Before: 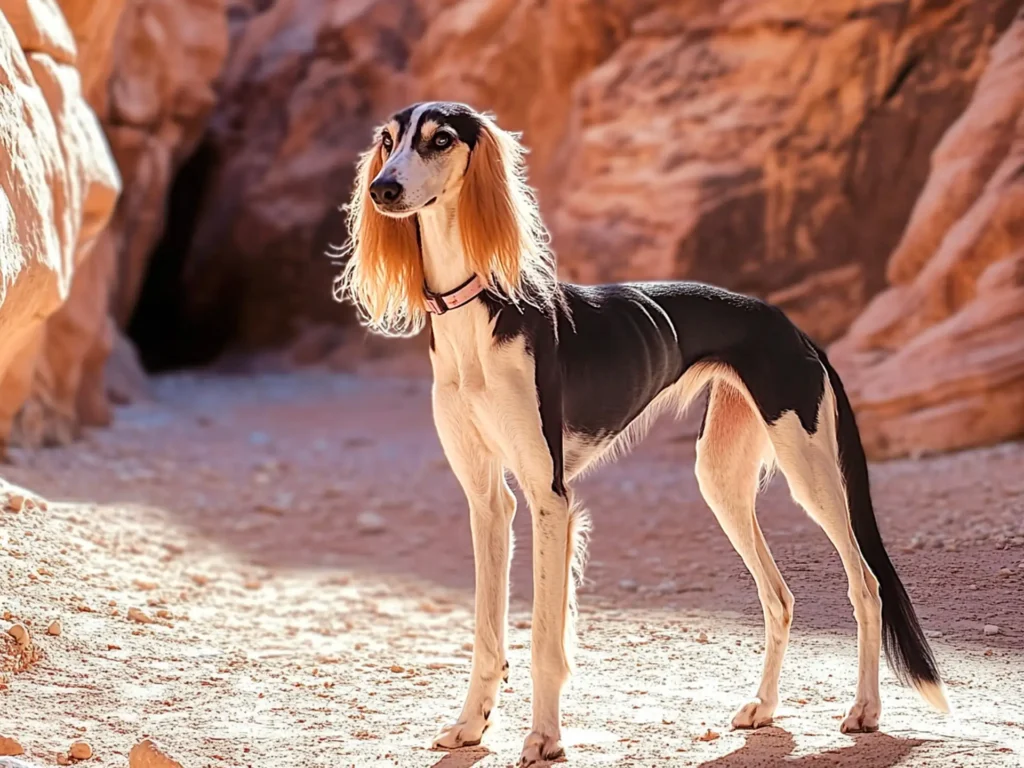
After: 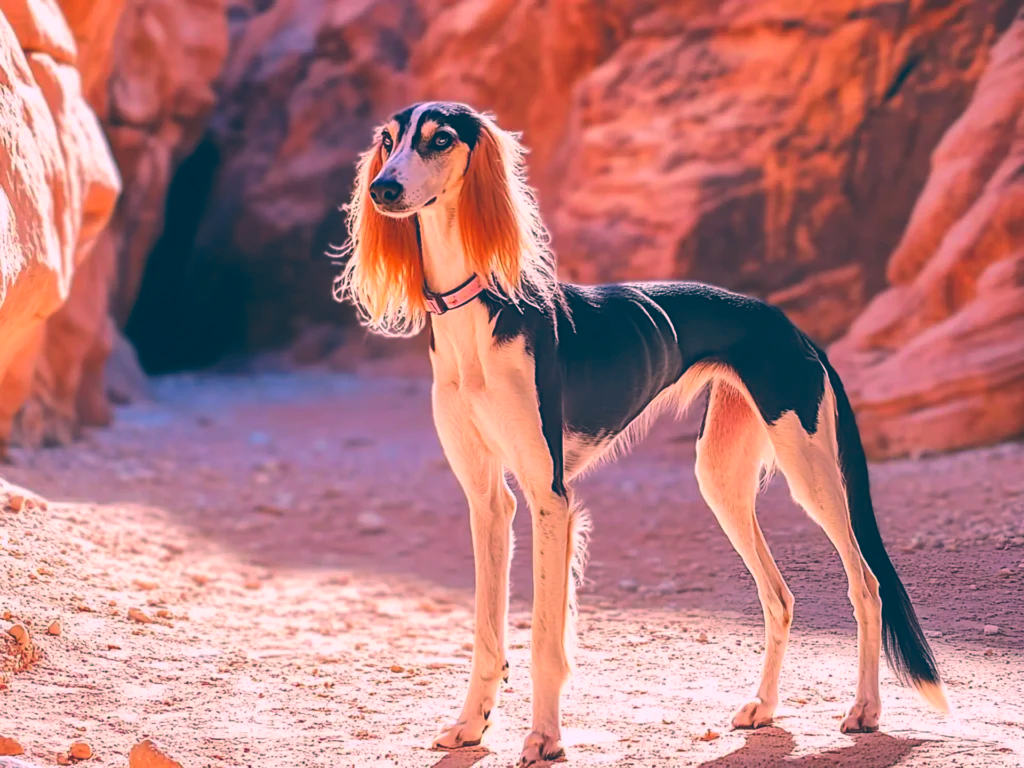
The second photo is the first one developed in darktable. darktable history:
color correction: highlights a* 17.03, highlights b* 0.205, shadows a* -15.38, shadows b* -14.56, saturation 1.5
exposure: black level correction -0.015, compensate highlight preservation false
